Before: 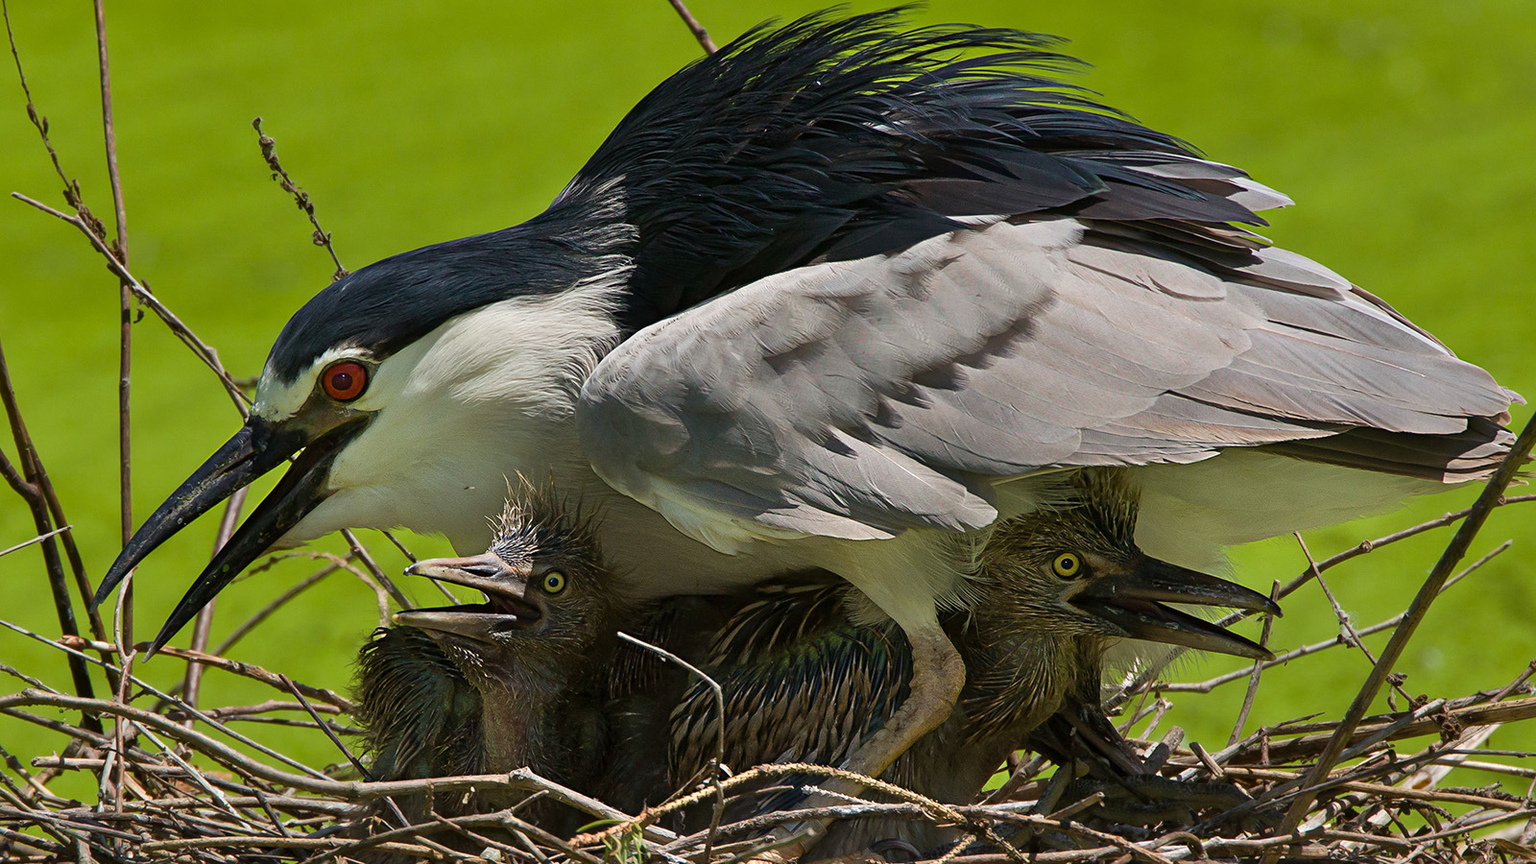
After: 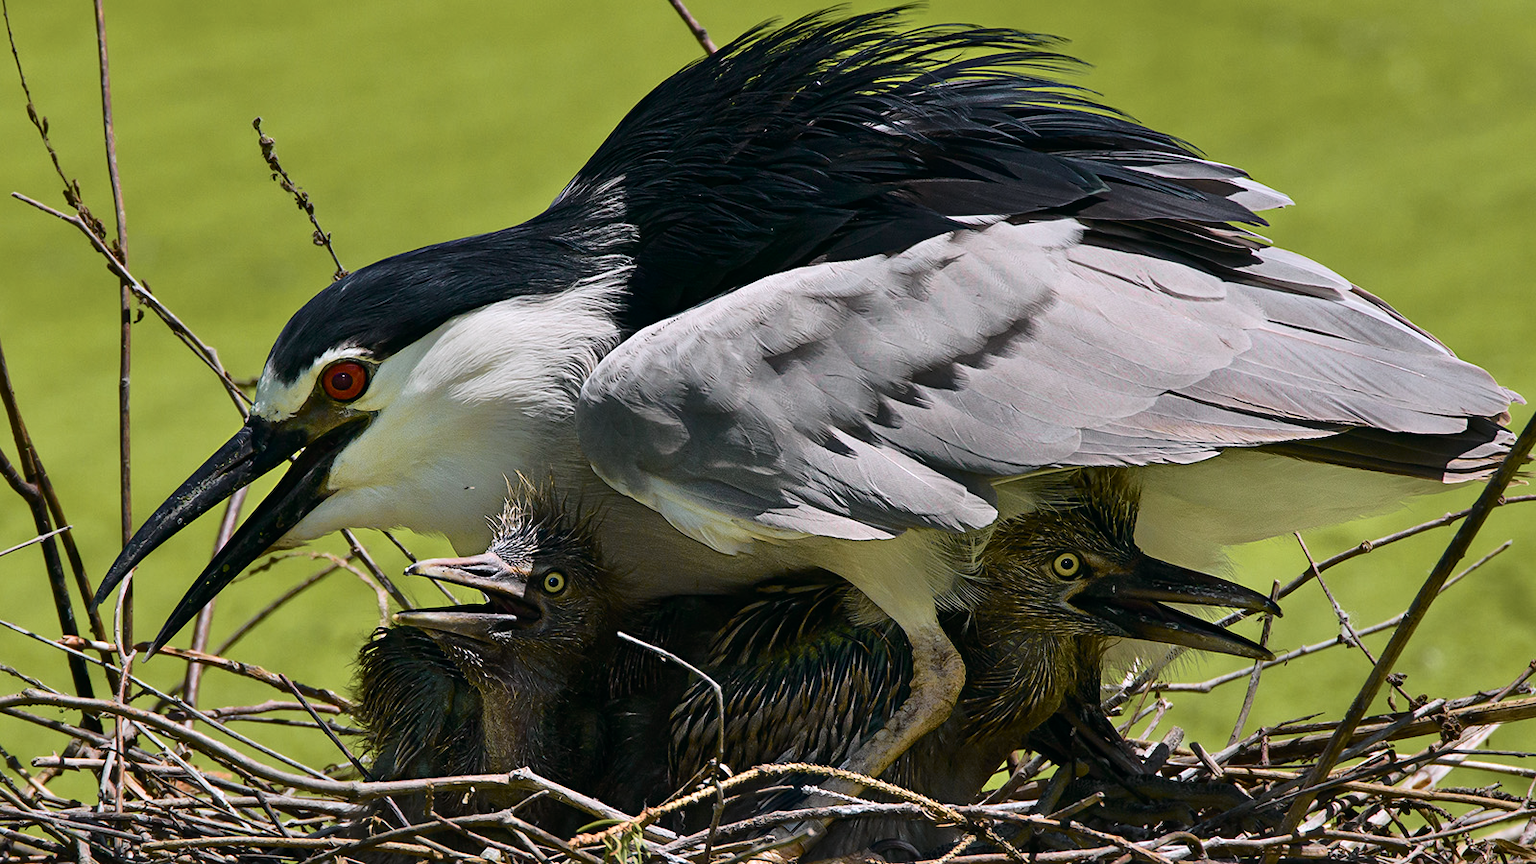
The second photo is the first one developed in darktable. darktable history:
white balance: red 1.05, blue 1.072
tone curve: curves: ch0 [(0, 0) (0.081, 0.044) (0.185, 0.13) (0.283, 0.238) (0.416, 0.449) (0.495, 0.524) (0.686, 0.743) (0.826, 0.865) (0.978, 0.988)]; ch1 [(0, 0) (0.147, 0.166) (0.321, 0.362) (0.371, 0.402) (0.423, 0.442) (0.479, 0.472) (0.505, 0.497) (0.521, 0.506) (0.551, 0.537) (0.586, 0.574) (0.625, 0.618) (0.68, 0.681) (1, 1)]; ch2 [(0, 0) (0.346, 0.362) (0.404, 0.427) (0.502, 0.495) (0.531, 0.513) (0.547, 0.533) (0.582, 0.596) (0.629, 0.631) (0.717, 0.678) (1, 1)], color space Lab, independent channels, preserve colors none
